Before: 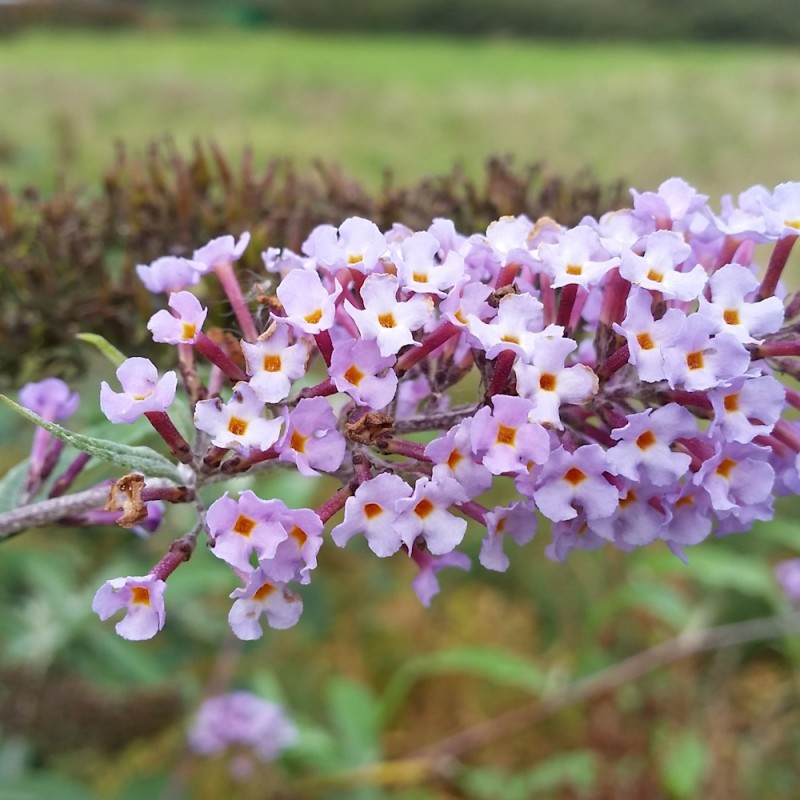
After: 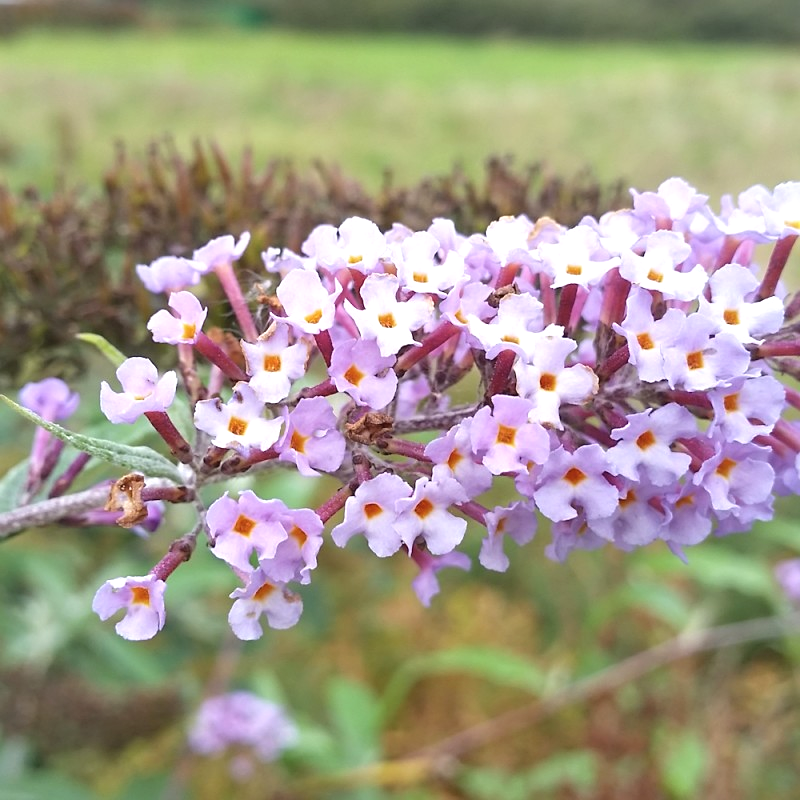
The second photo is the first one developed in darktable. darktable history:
contrast brightness saturation: contrast -0.1, saturation -0.1
sharpen: amount 0.2
exposure: exposure 0.6 EV, compensate highlight preservation false
